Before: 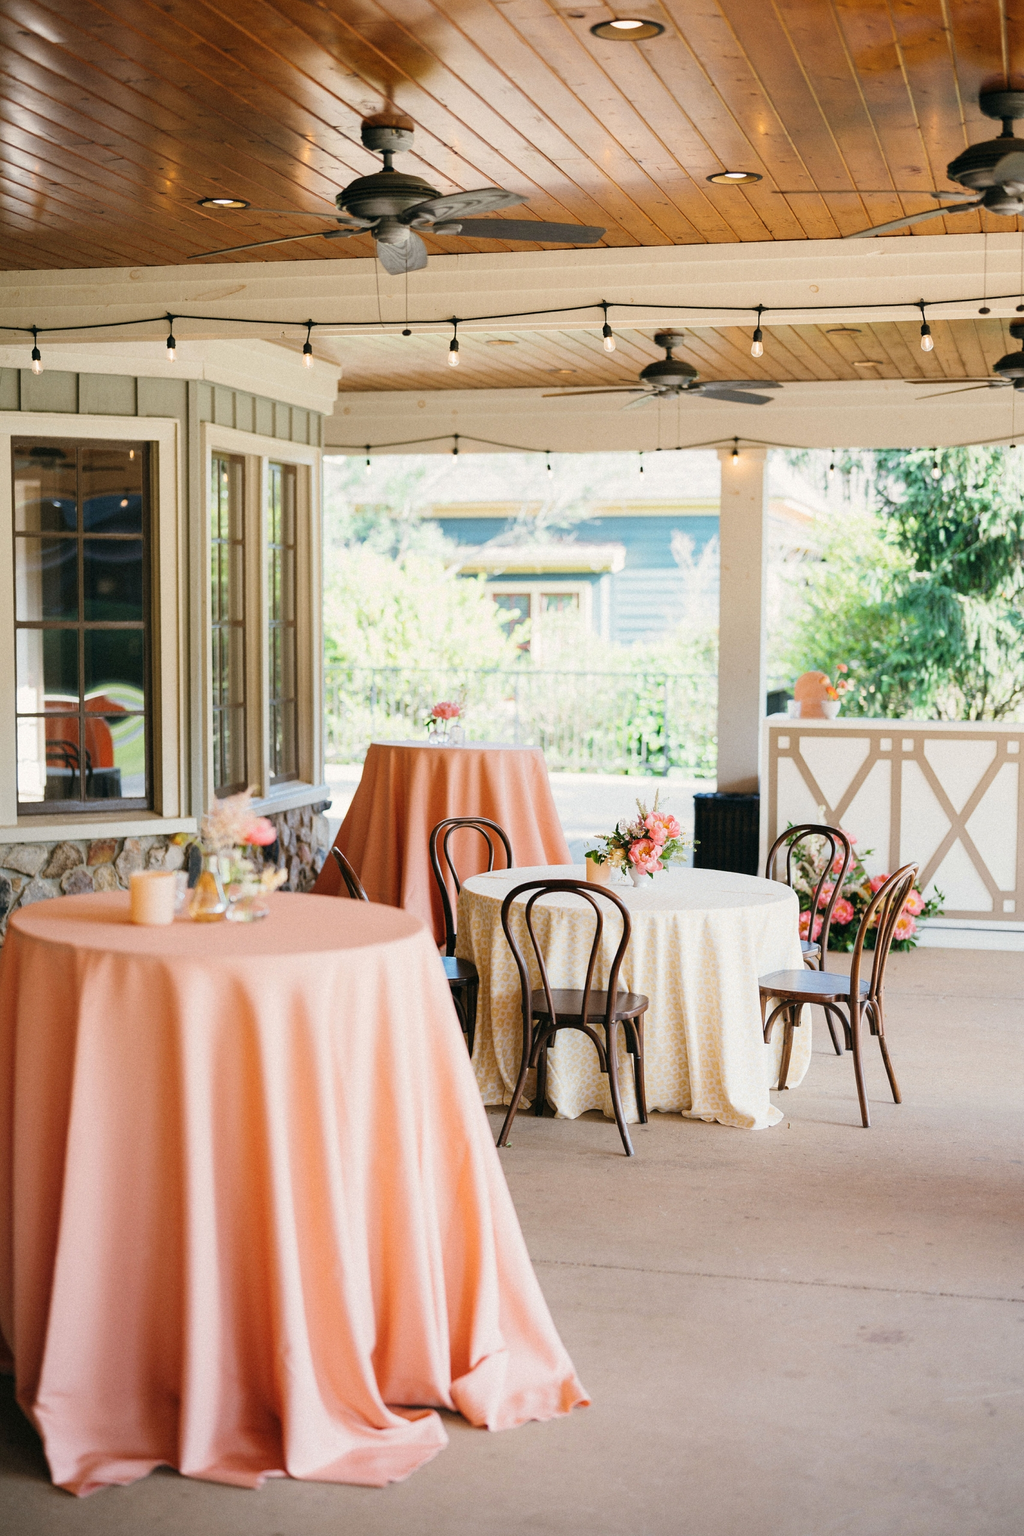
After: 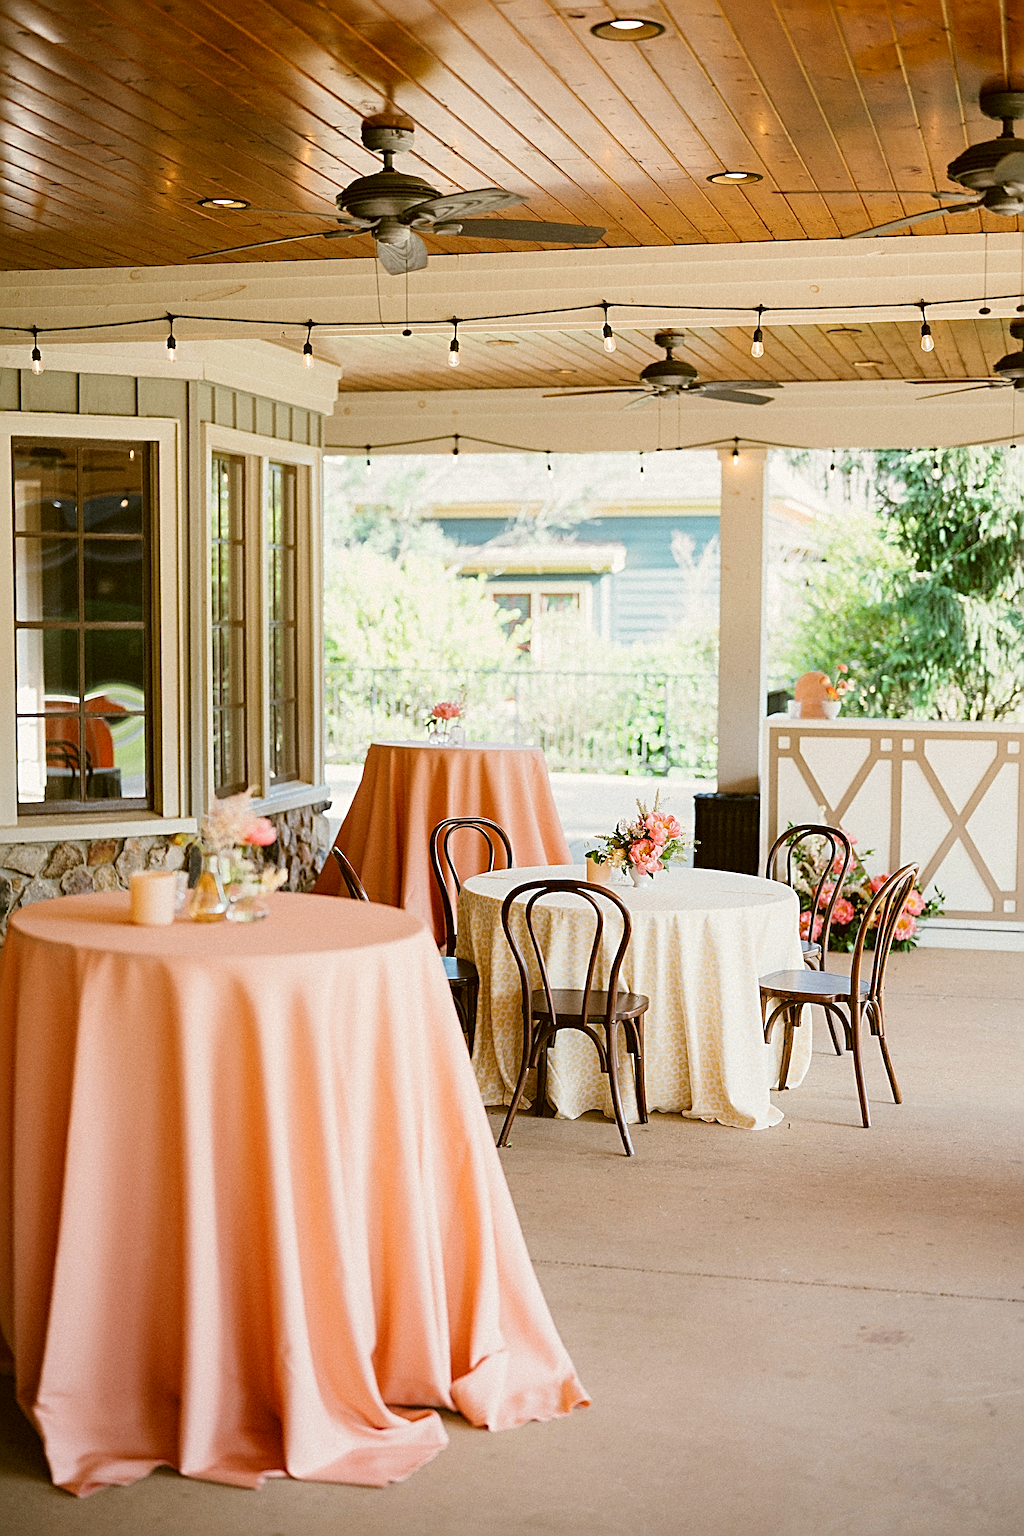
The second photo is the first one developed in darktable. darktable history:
sharpen: radius 3.033, amount 0.774
color correction: highlights a* -0.441, highlights b* 0.161, shadows a* 4.46, shadows b* 20.85
